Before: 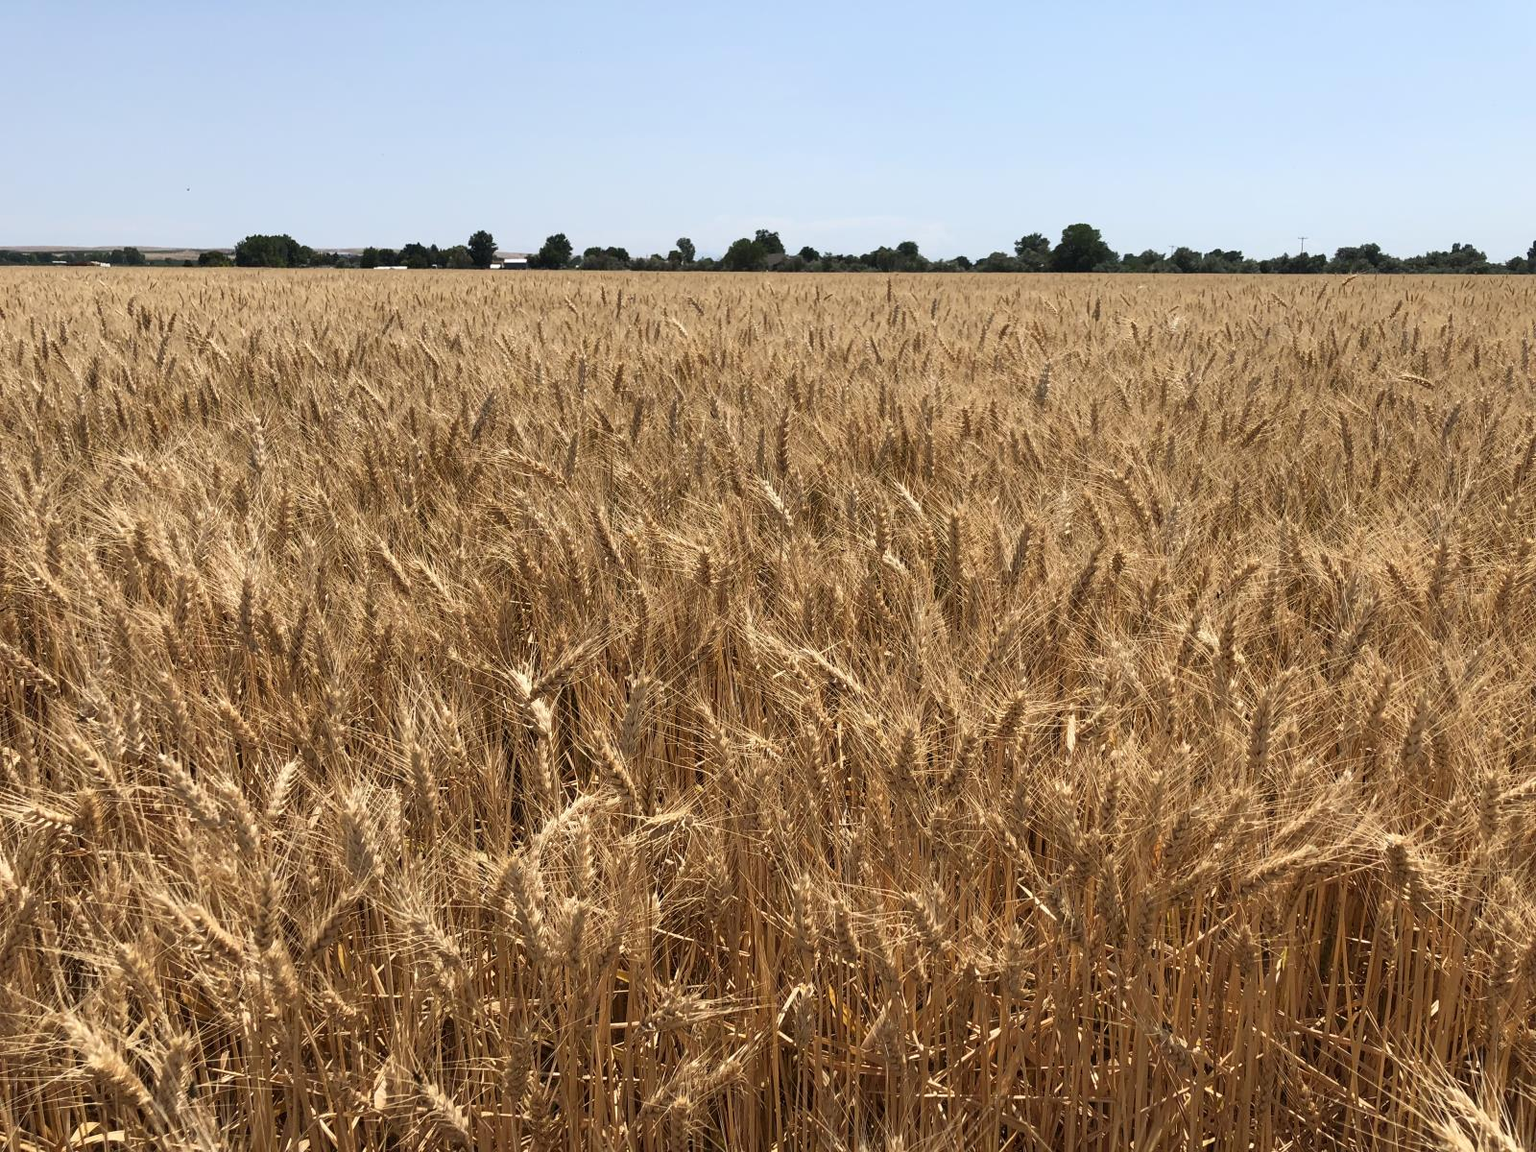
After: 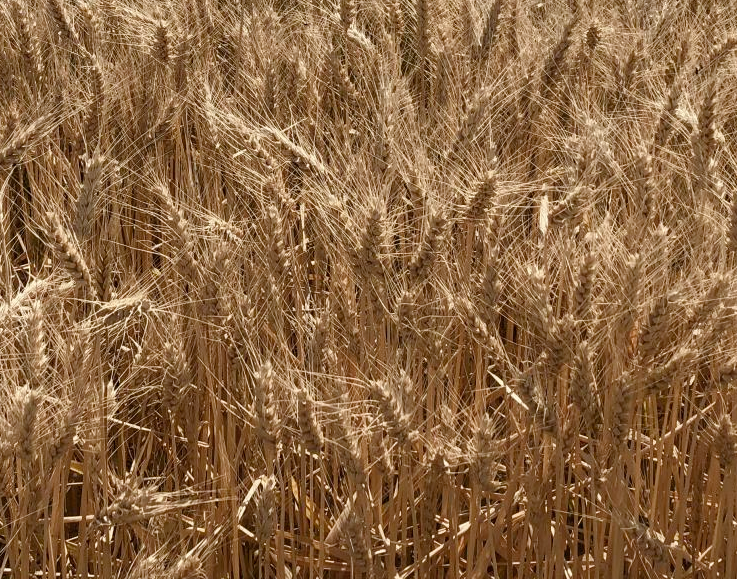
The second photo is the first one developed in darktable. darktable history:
crop: left 35.805%, top 45.753%, right 18.115%, bottom 5.965%
color balance rgb: perceptual saturation grading › global saturation -9.711%, perceptual saturation grading › highlights -26.689%, perceptual saturation grading › shadows 21.84%, global vibrance 20%
color calibration: illuminant same as pipeline (D50), adaptation XYZ, x 0.346, y 0.359, temperature 5017.49 K
